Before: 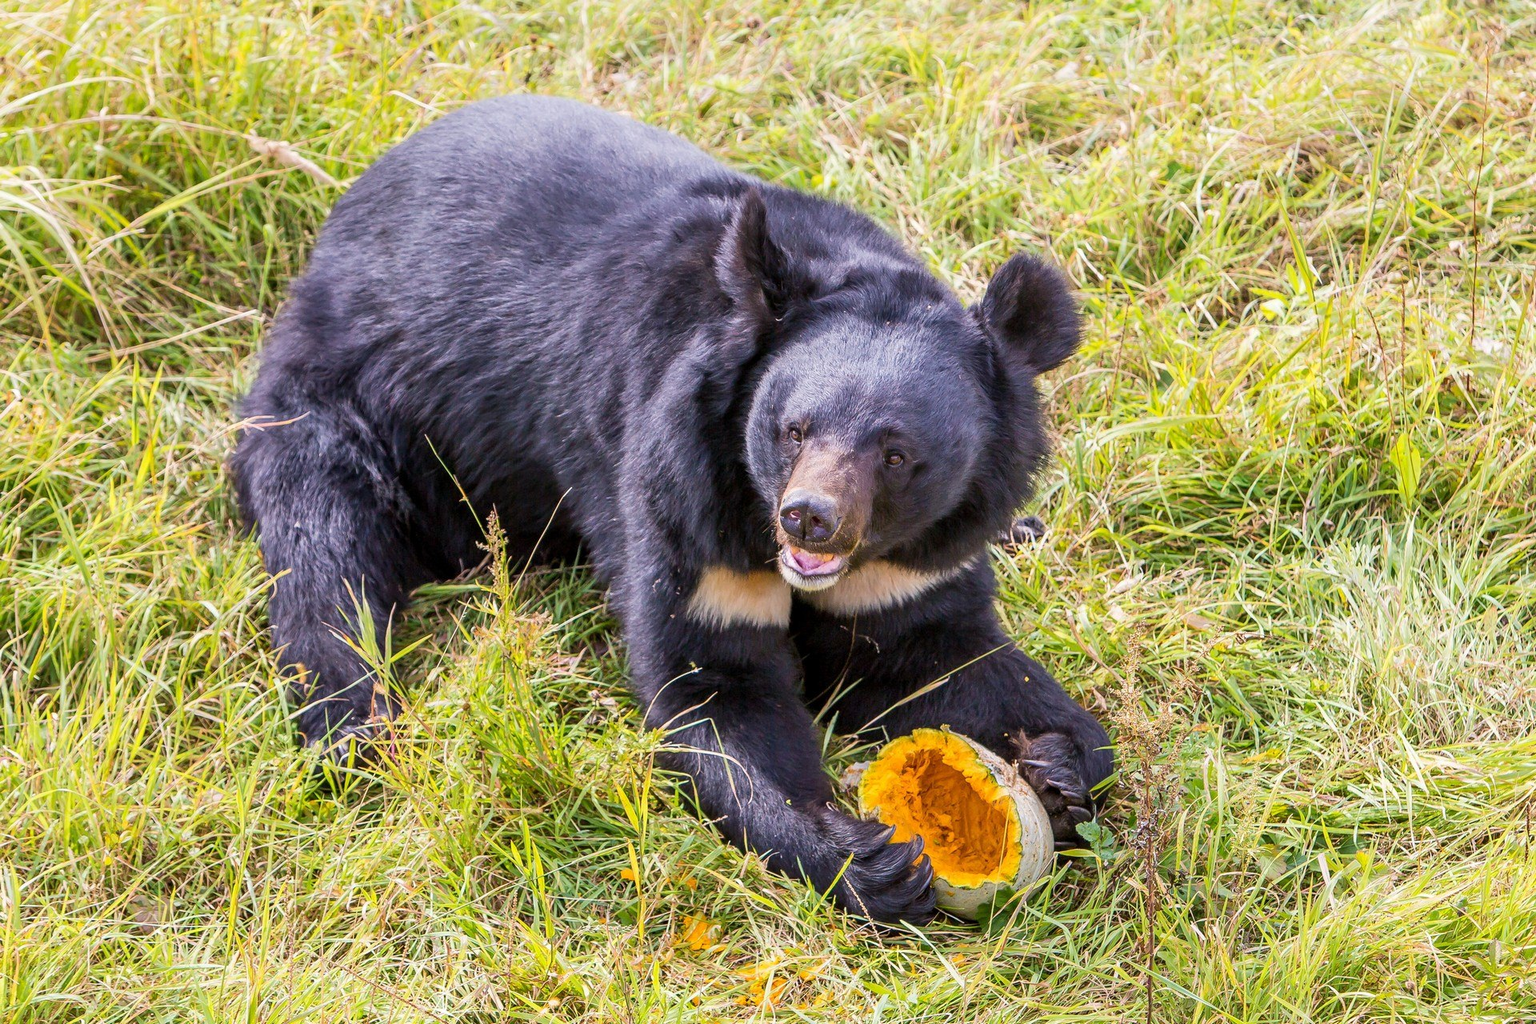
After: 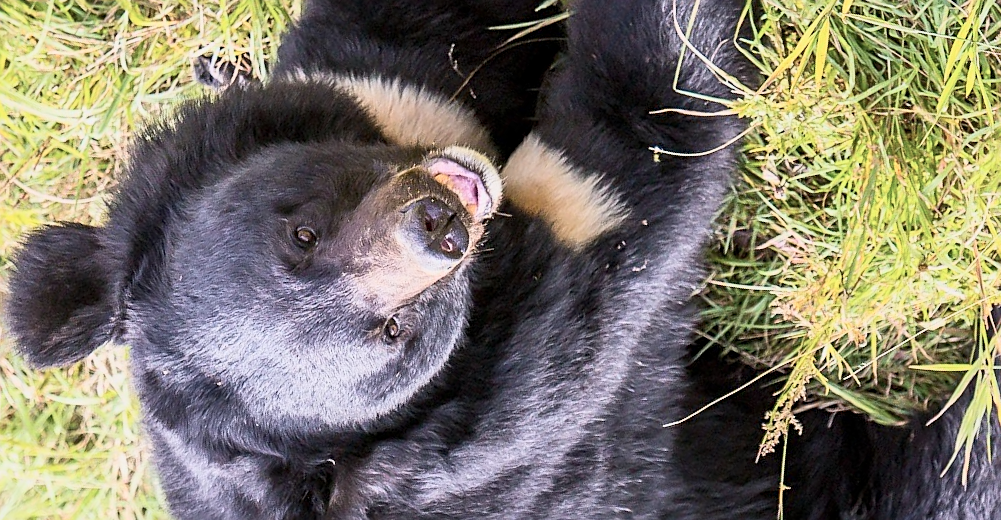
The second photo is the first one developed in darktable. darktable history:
crop and rotate: angle 147.06°, left 9.151%, top 15.595%, right 4.523%, bottom 17.083%
contrast brightness saturation: contrast 0.096, saturation -0.289
base curve: curves: ch0 [(0, 0) (0.088, 0.125) (0.176, 0.251) (0.354, 0.501) (0.613, 0.749) (1, 0.877)]
sharpen: on, module defaults
